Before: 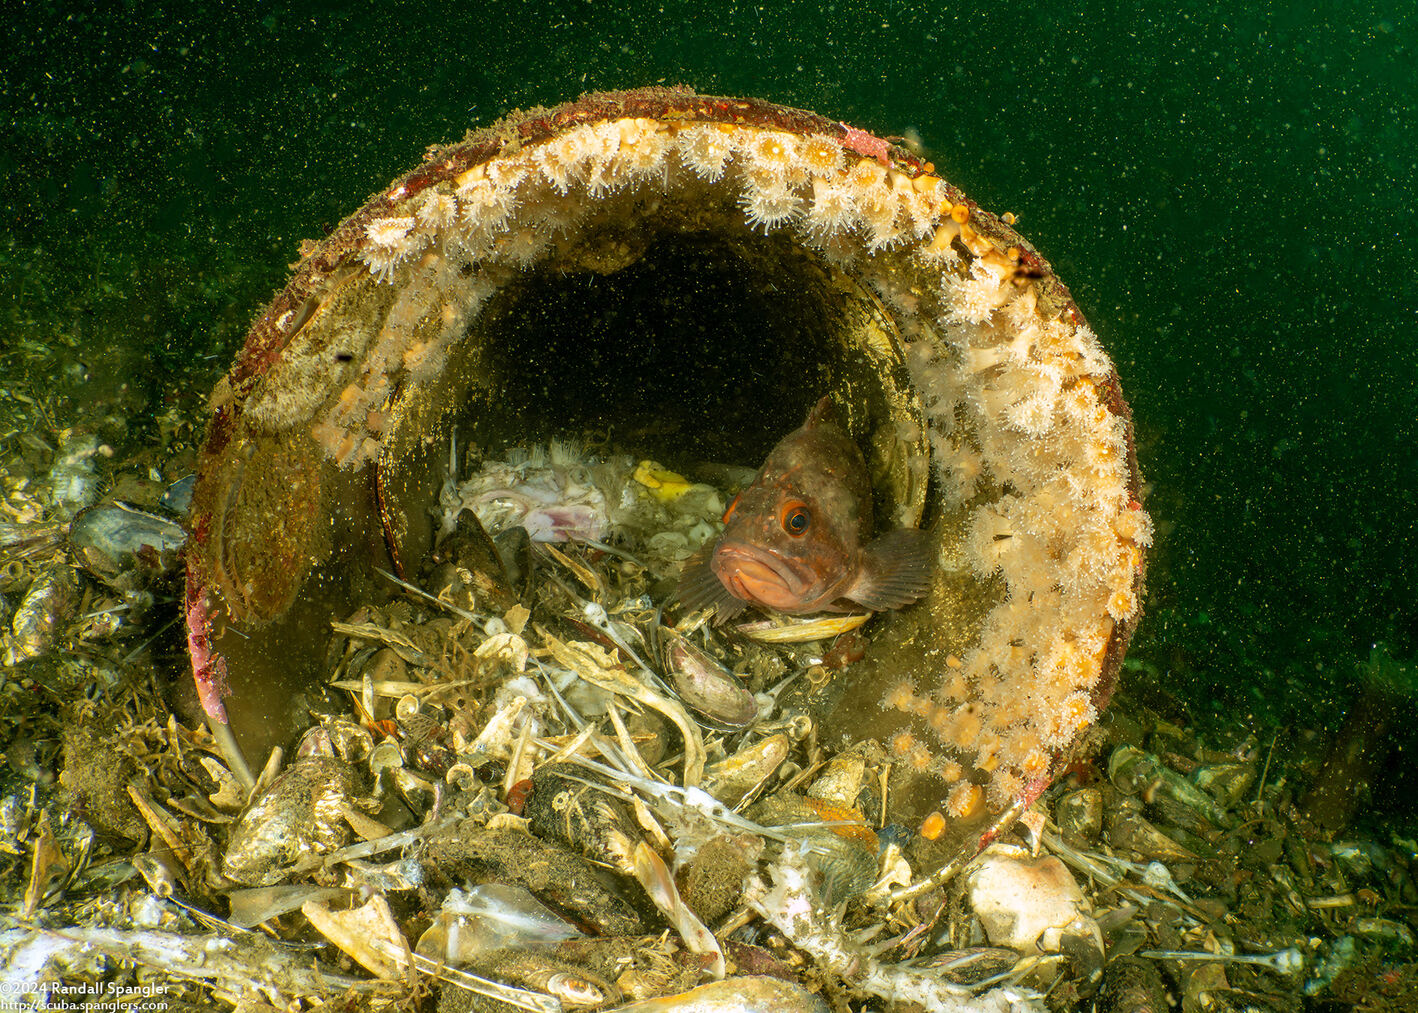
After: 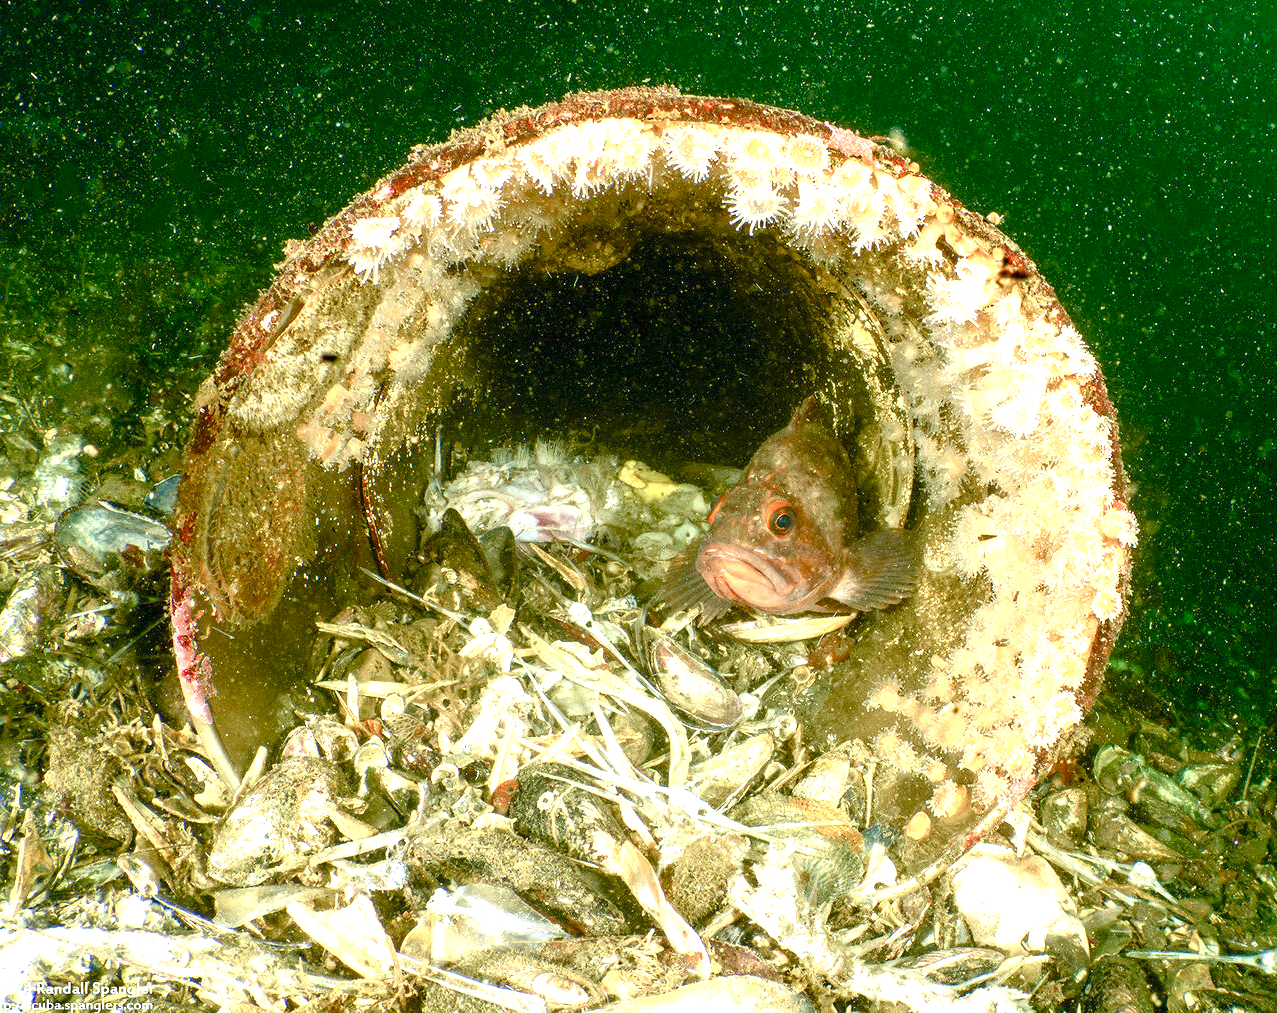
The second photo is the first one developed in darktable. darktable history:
exposure: black level correction 0, exposure 1.3 EV, compensate highlight preservation false
crop and rotate: left 1.088%, right 8.807%
color balance rgb: perceptual saturation grading › global saturation 20%, perceptual saturation grading › highlights -50%, perceptual saturation grading › shadows 30%
grain: coarseness 0.09 ISO
white balance: red 0.974, blue 1.044
